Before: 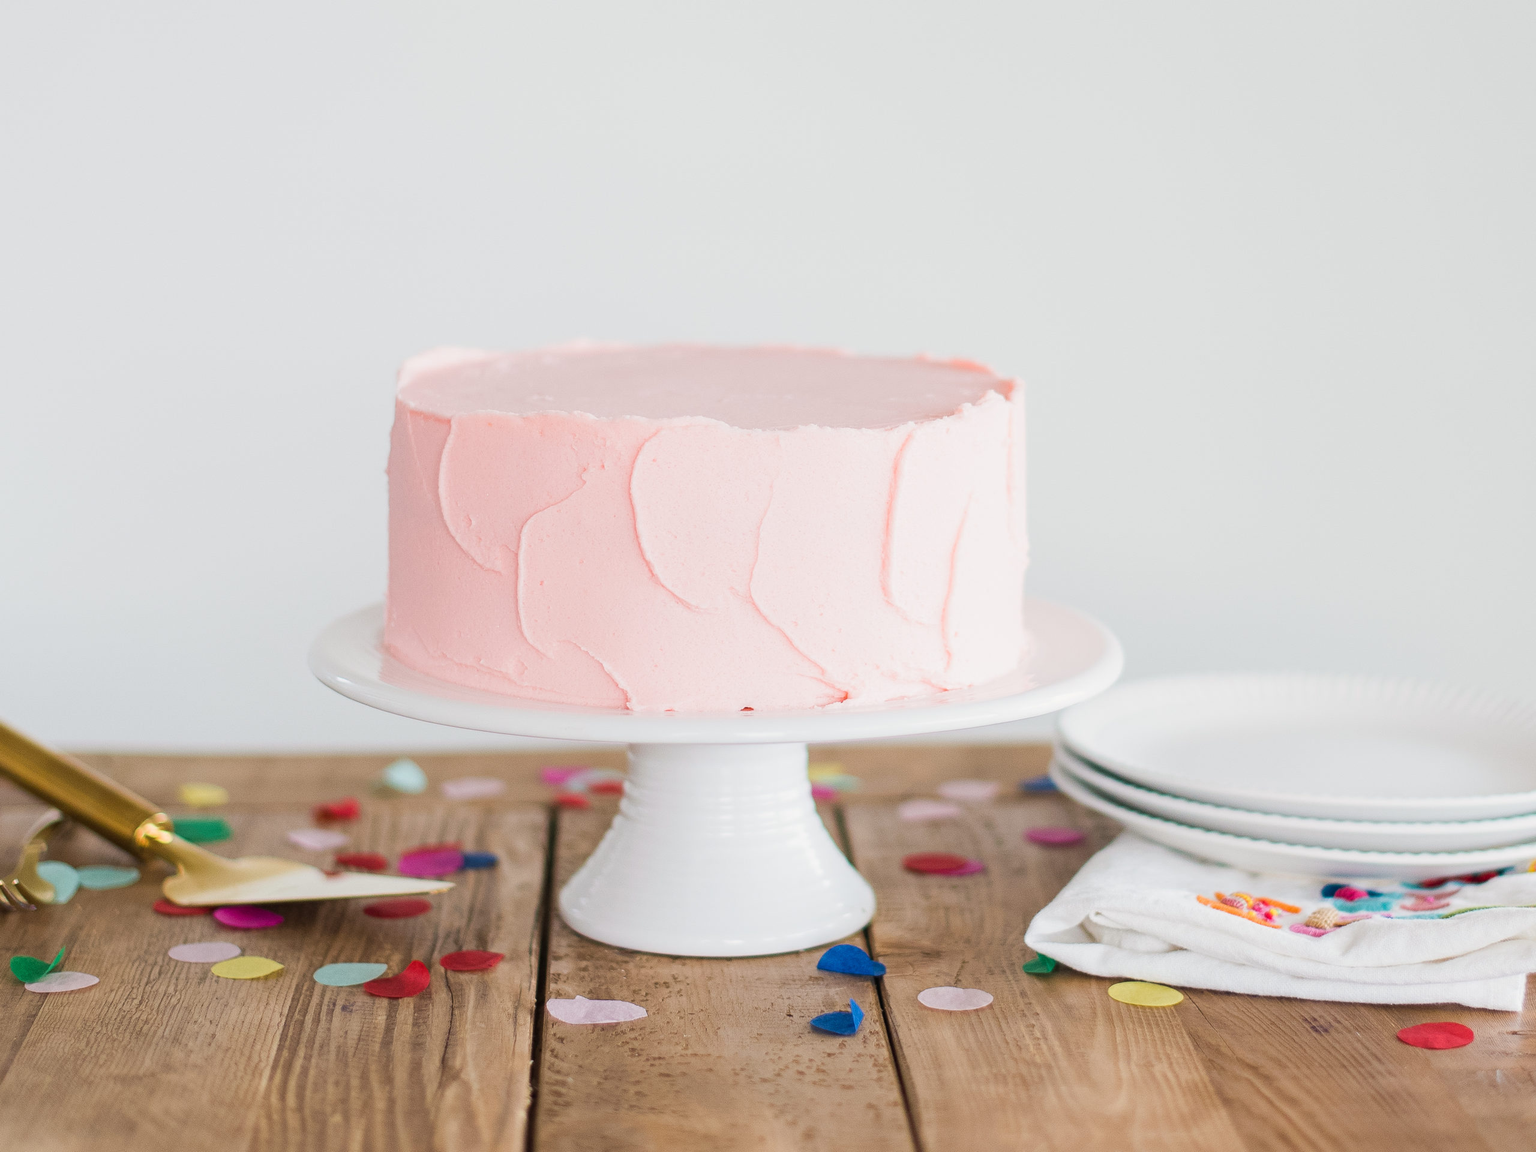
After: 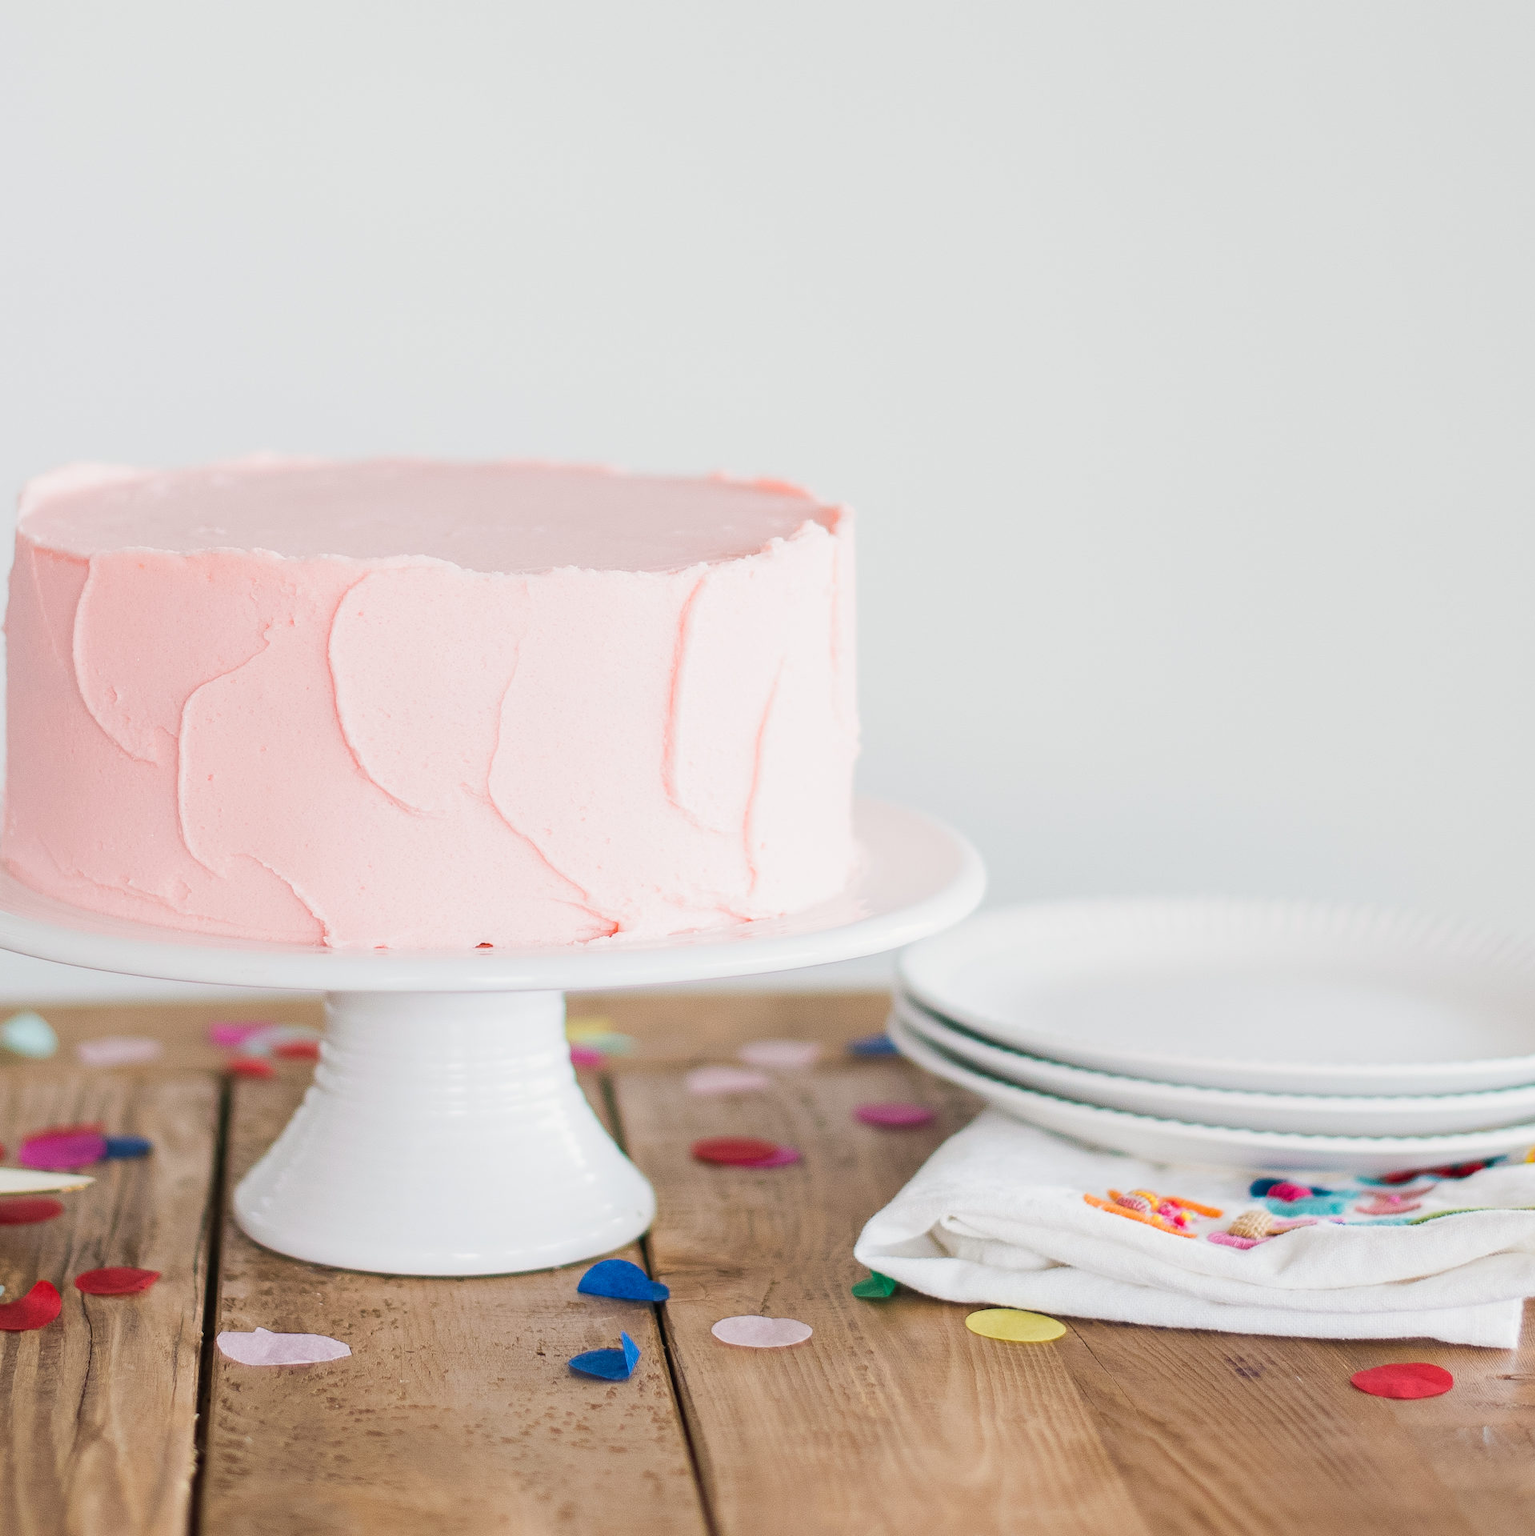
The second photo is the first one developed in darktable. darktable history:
crop and rotate: left 25.031%
